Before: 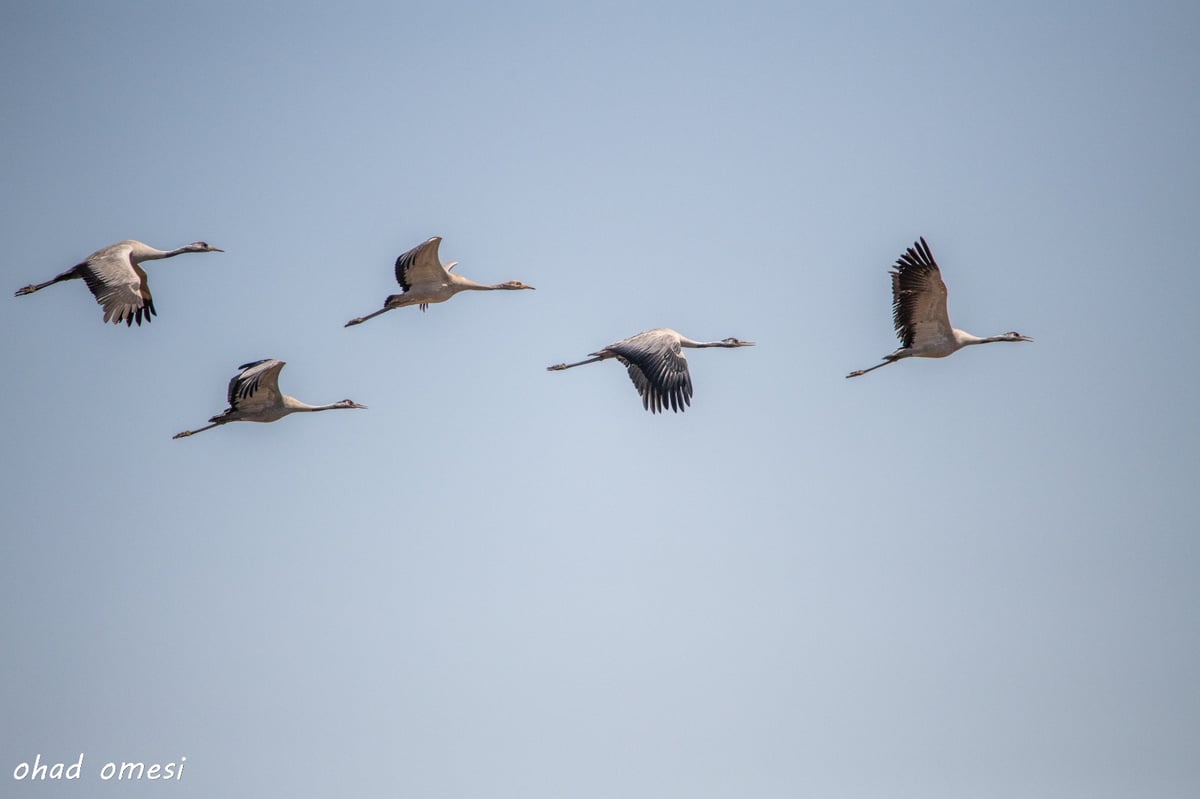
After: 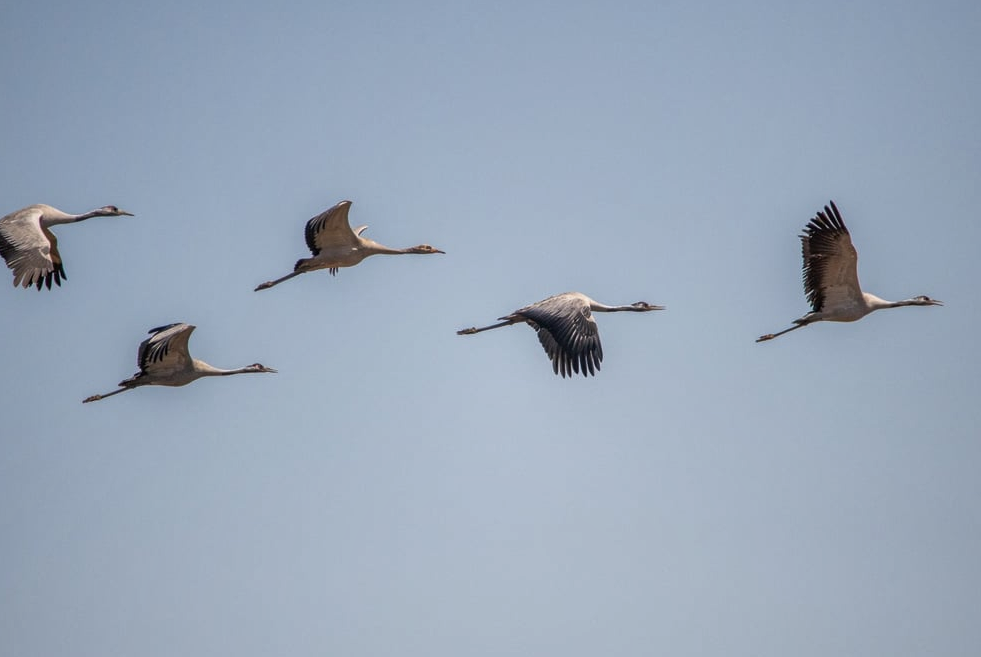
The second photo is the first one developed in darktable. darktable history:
exposure: exposure -0.042 EV, compensate highlight preservation false
shadows and highlights: soften with gaussian
crop and rotate: left 7.569%, top 4.607%, right 10.623%, bottom 13.083%
